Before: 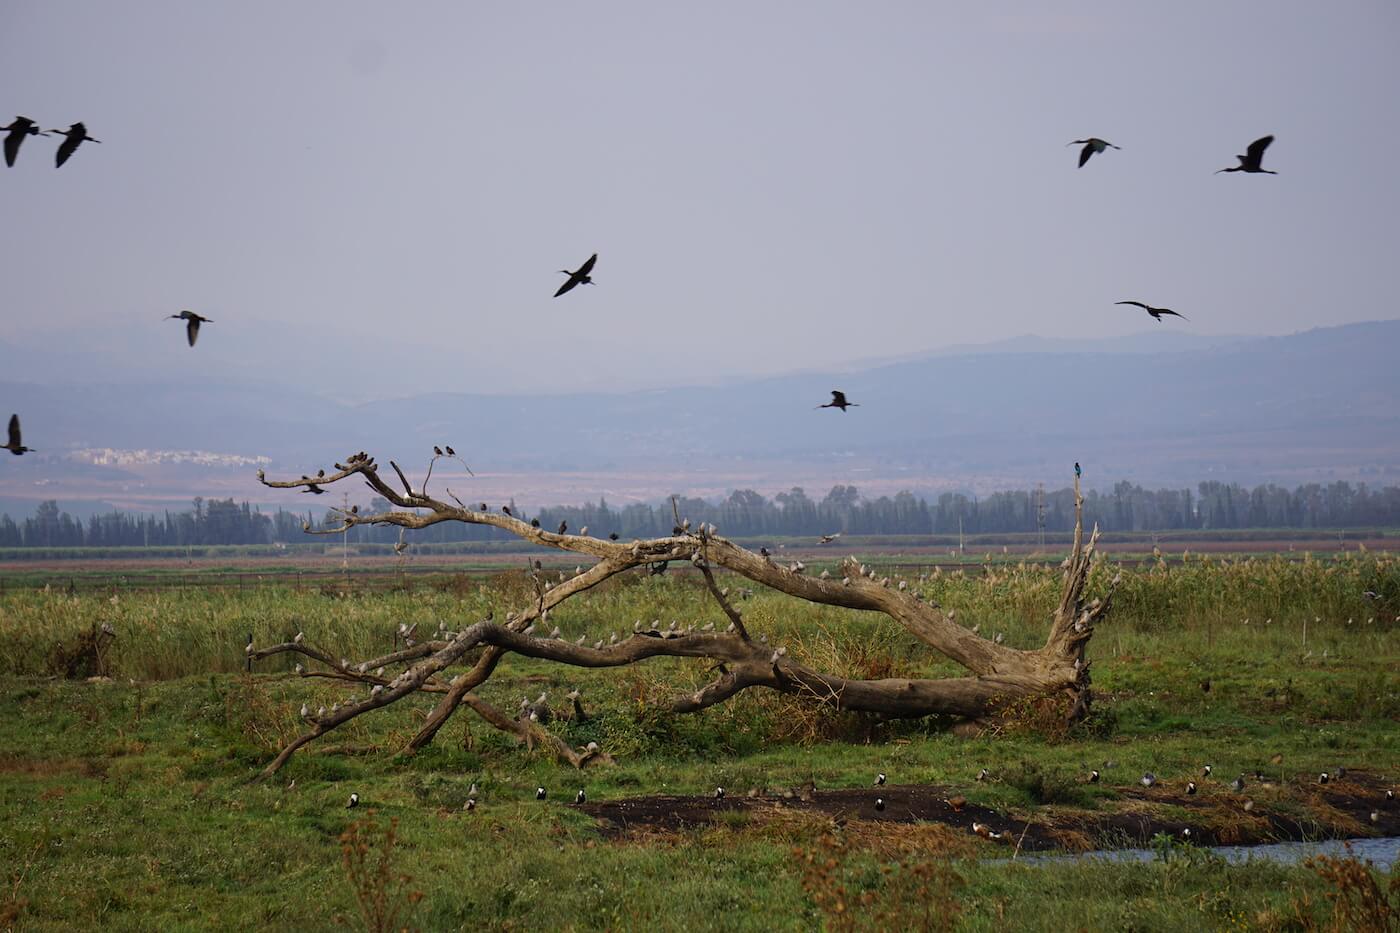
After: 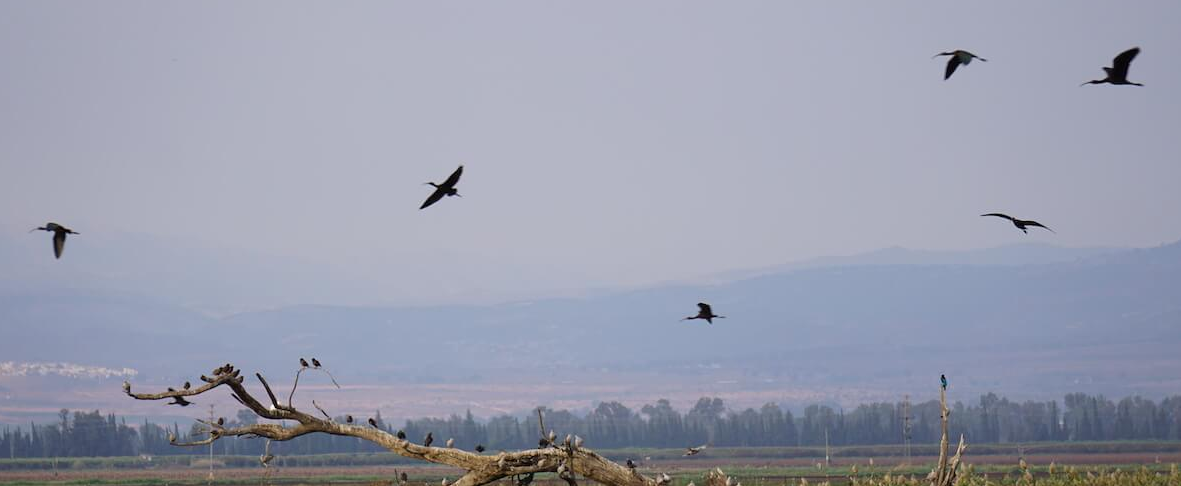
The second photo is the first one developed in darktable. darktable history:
crop and rotate: left 9.634%, top 9.522%, right 6.001%, bottom 38.326%
